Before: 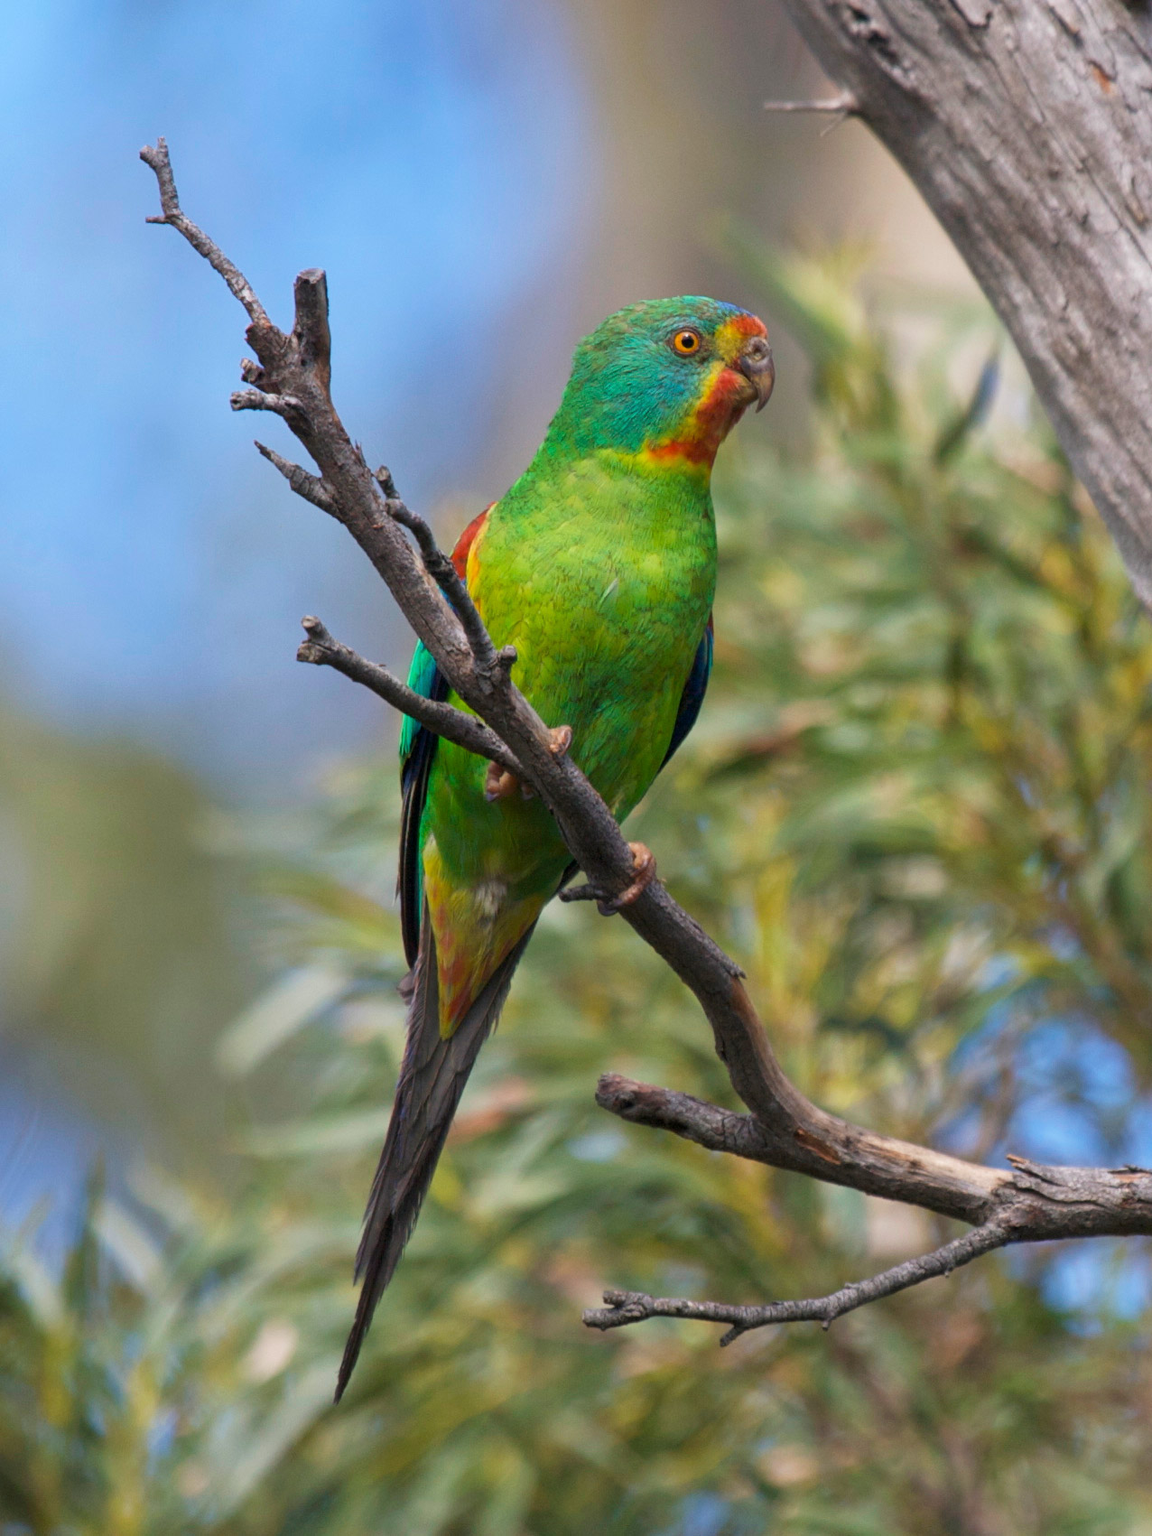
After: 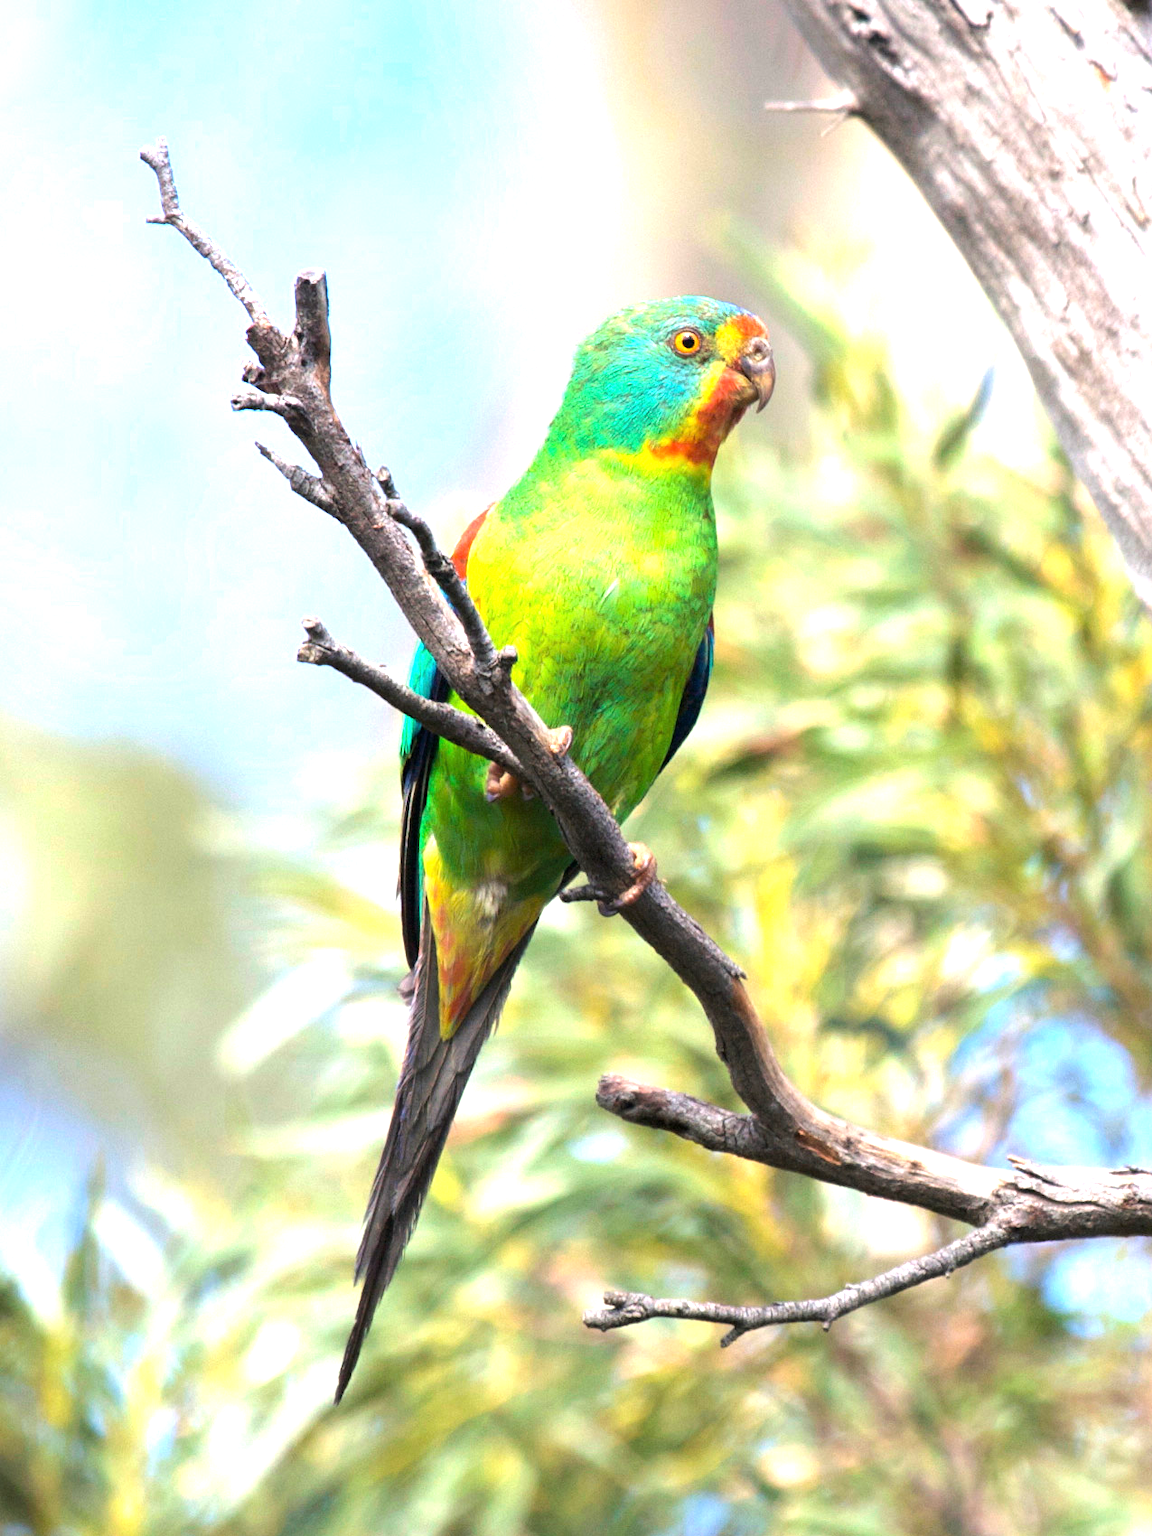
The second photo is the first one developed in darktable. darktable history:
exposure: black level correction 0, exposure 1.199 EV, compensate highlight preservation false
tone equalizer: -8 EV -0.755 EV, -7 EV -0.688 EV, -6 EV -0.563 EV, -5 EV -0.386 EV, -3 EV 0.374 EV, -2 EV 0.6 EV, -1 EV 0.692 EV, +0 EV 0.72 EV, smoothing diameter 2.05%, edges refinement/feathering 18.85, mask exposure compensation -1.57 EV, filter diffusion 5
